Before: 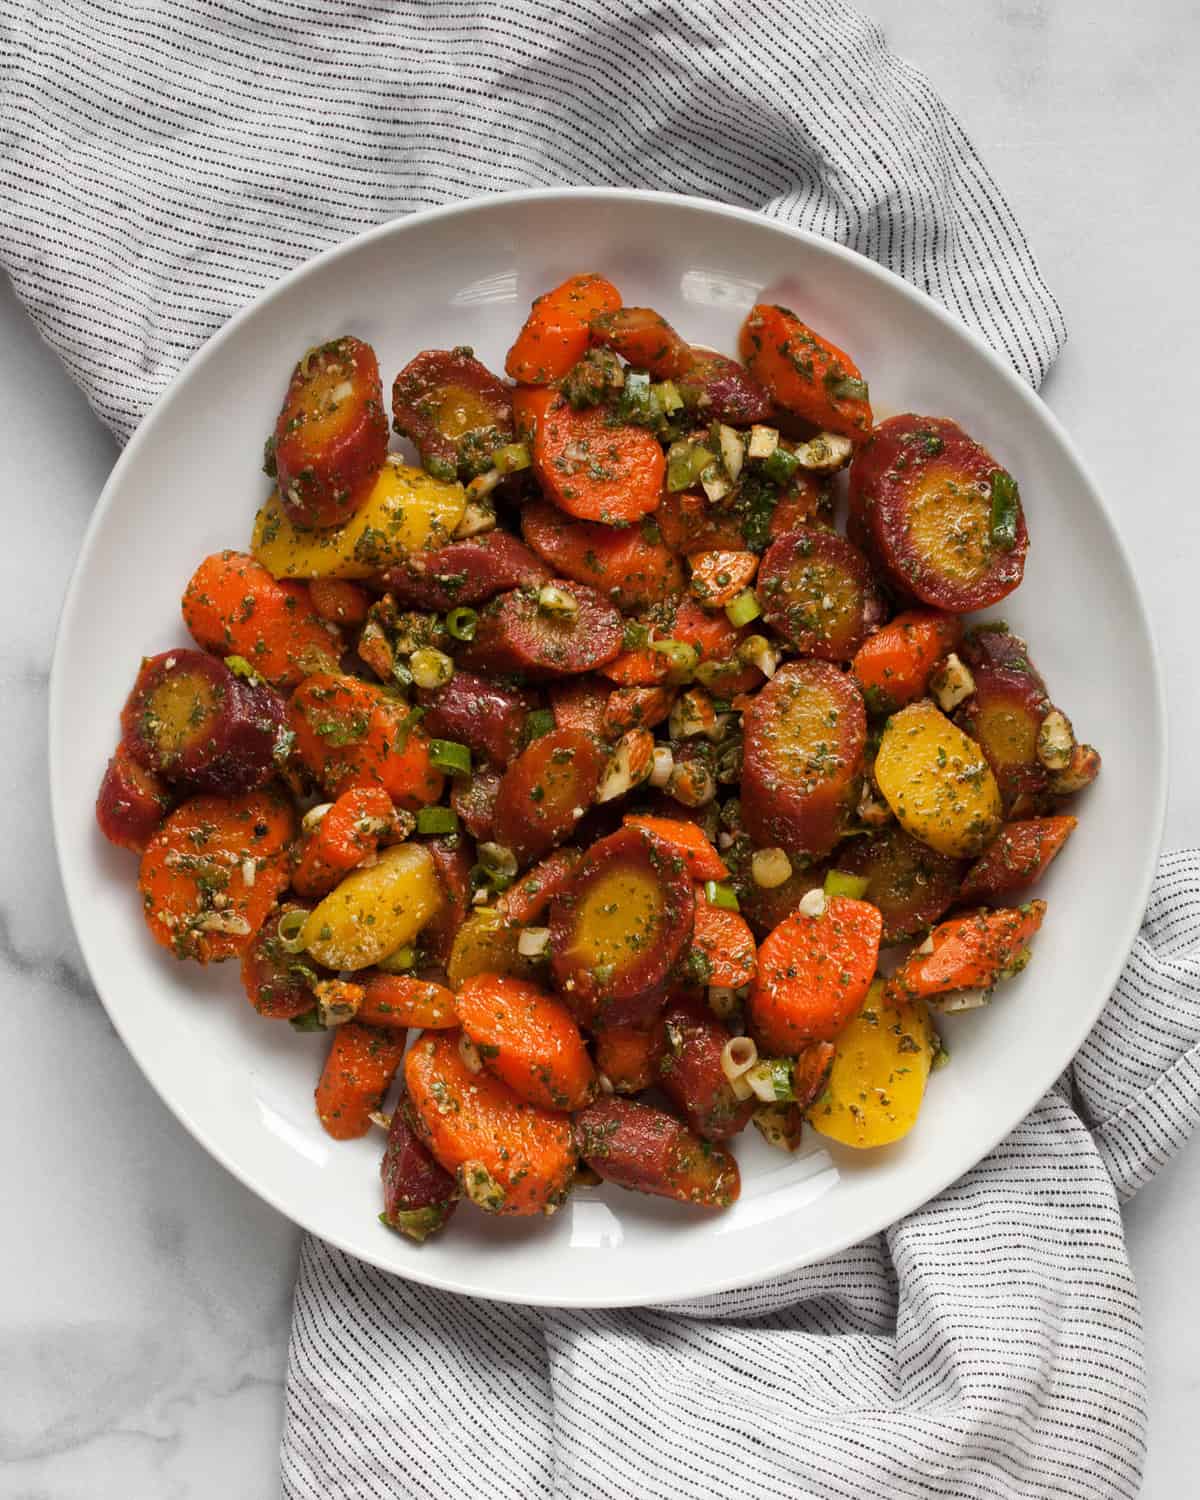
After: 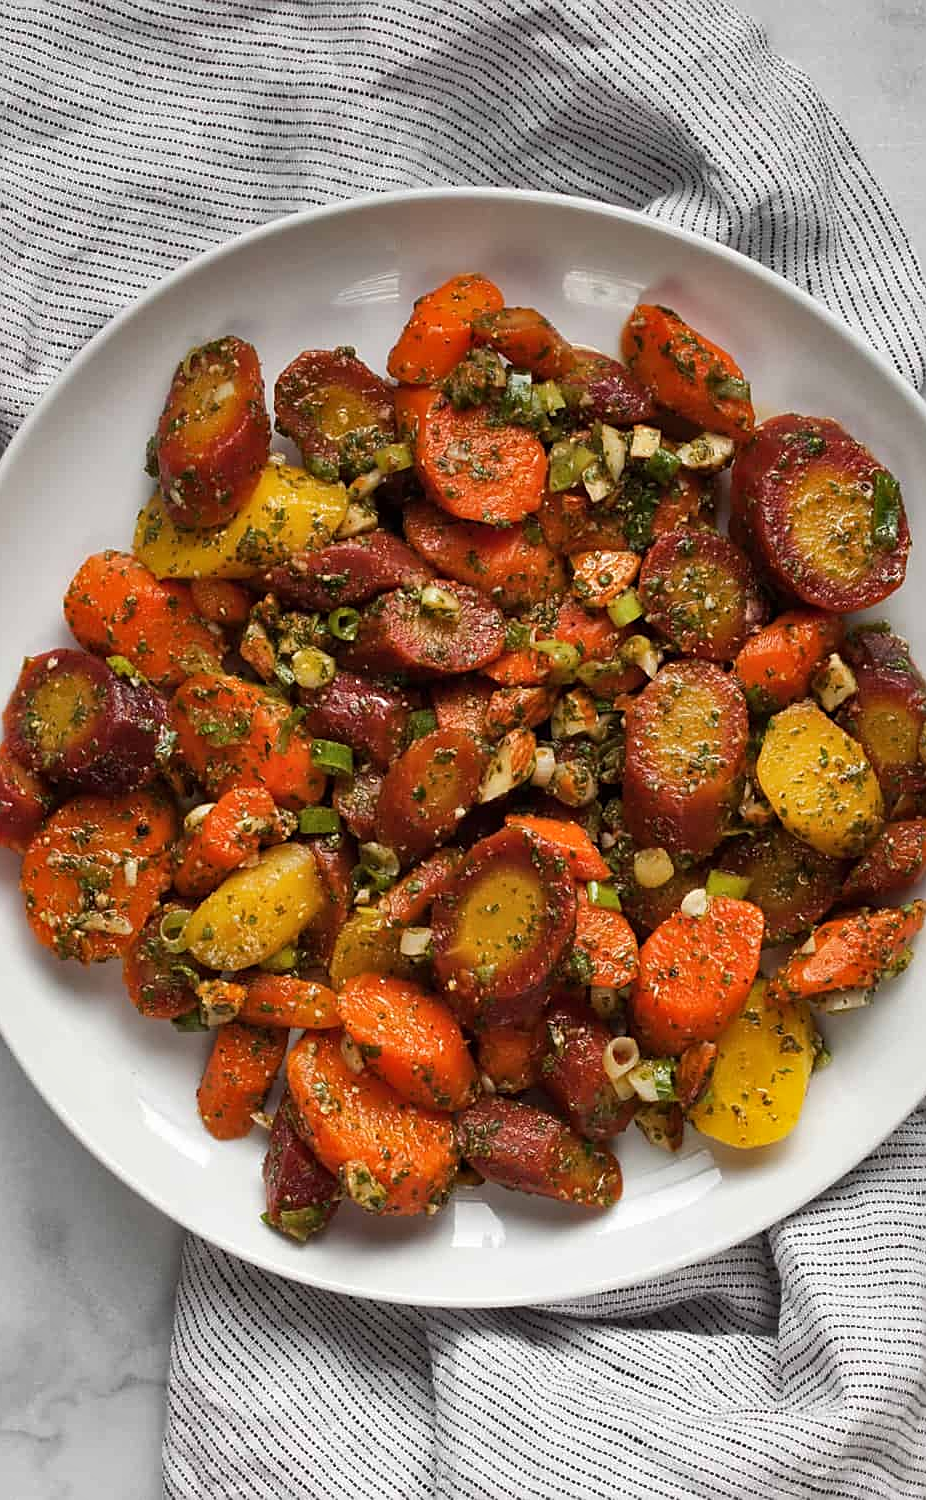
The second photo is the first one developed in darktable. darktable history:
shadows and highlights: soften with gaussian
crop: left 9.899%, right 12.876%
sharpen: on, module defaults
